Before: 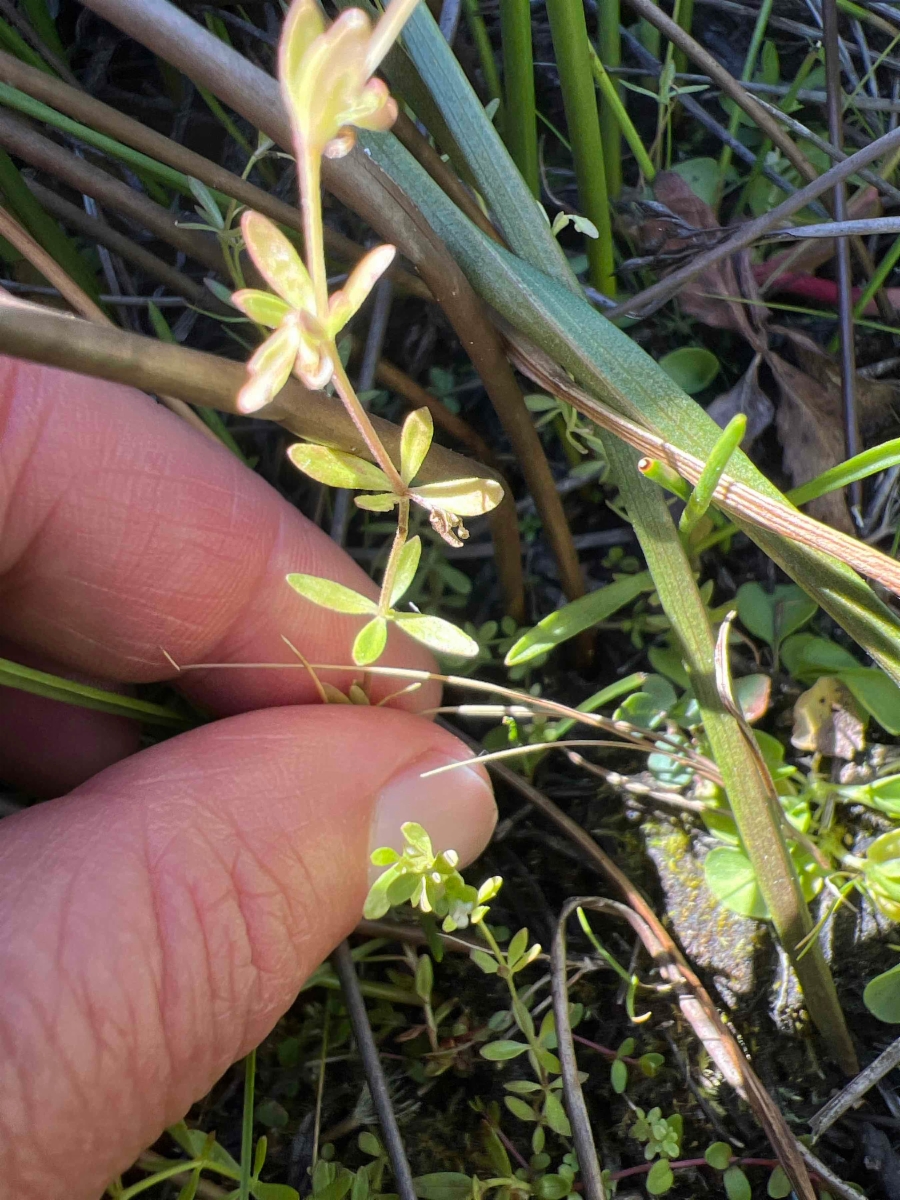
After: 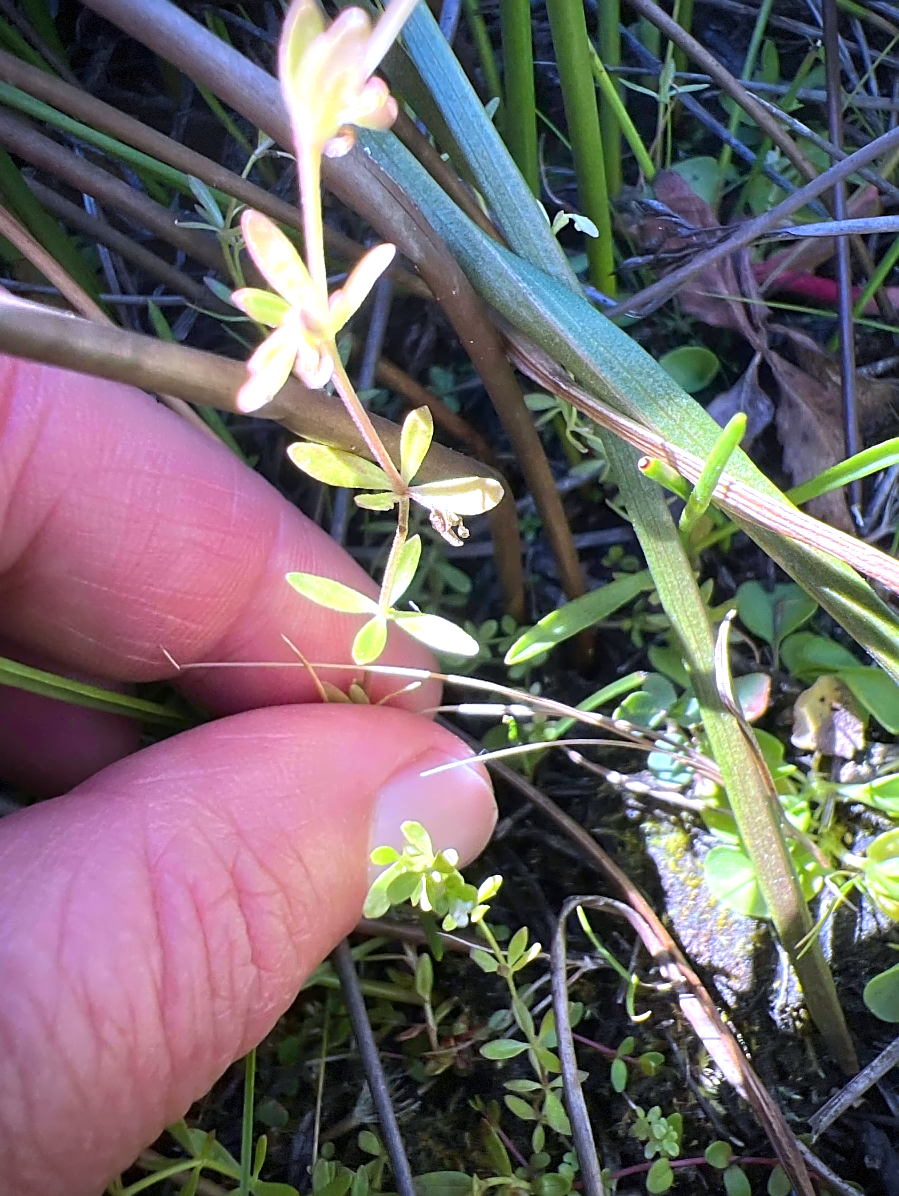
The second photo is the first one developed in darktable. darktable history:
exposure: exposure 0.51 EV, compensate exposure bias true, compensate highlight preservation false
vignetting: brightness -0.581, saturation -0.125, dithering 8-bit output
sharpen: on, module defaults
crop: top 0.096%, bottom 0.163%
color calibration: output R [1.003, 0.027, -0.041, 0], output G [-0.018, 1.043, -0.038, 0], output B [0.071, -0.086, 1.017, 0], illuminant as shot in camera, x 0.379, y 0.396, temperature 4142.9 K
contrast brightness saturation: saturation 0.101
contrast equalizer: octaves 7, y [[0.5 ×6], [0.5 ×6], [0.5 ×6], [0, 0.033, 0.067, 0.1, 0.133, 0.167], [0, 0.05, 0.1, 0.15, 0.2, 0.25]], mix 0.37
